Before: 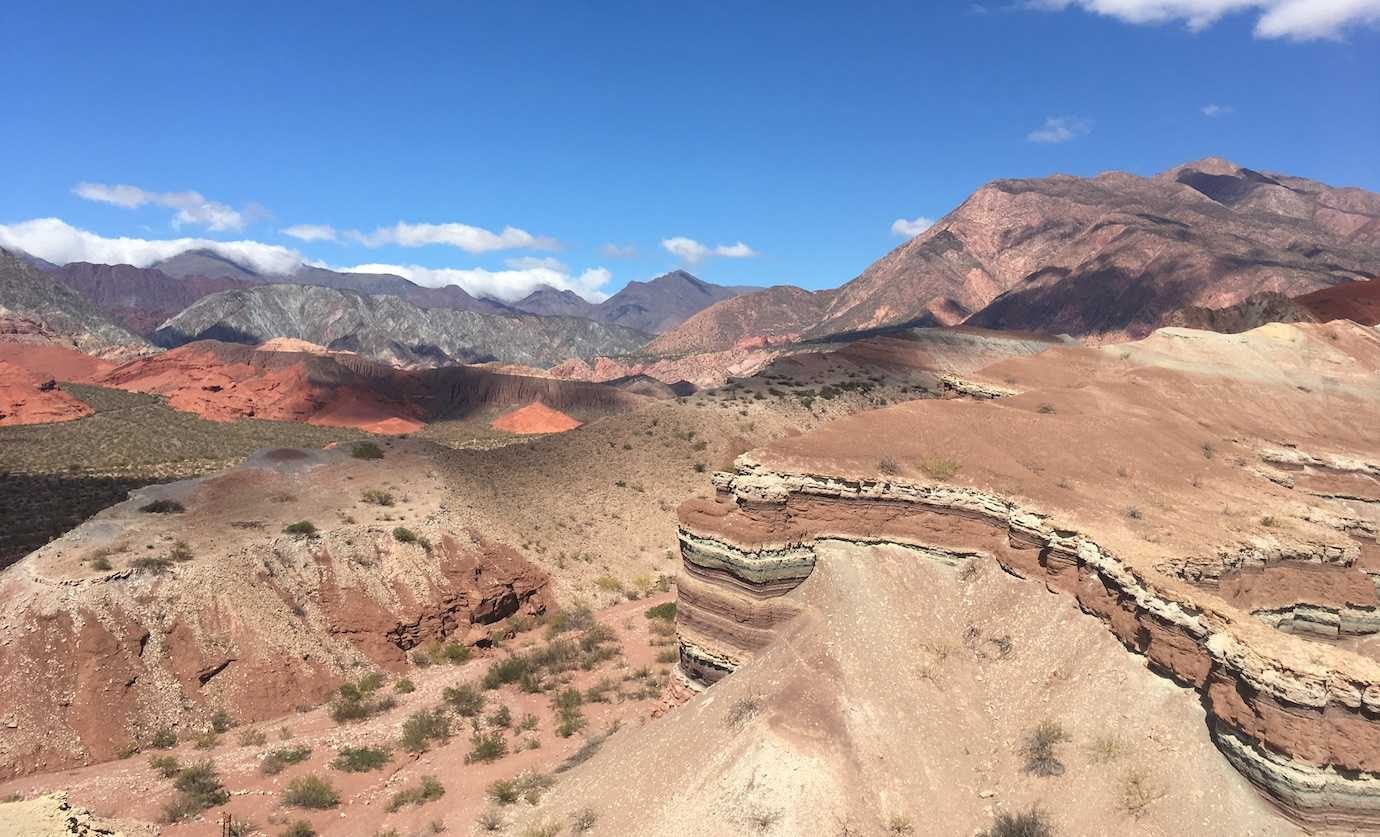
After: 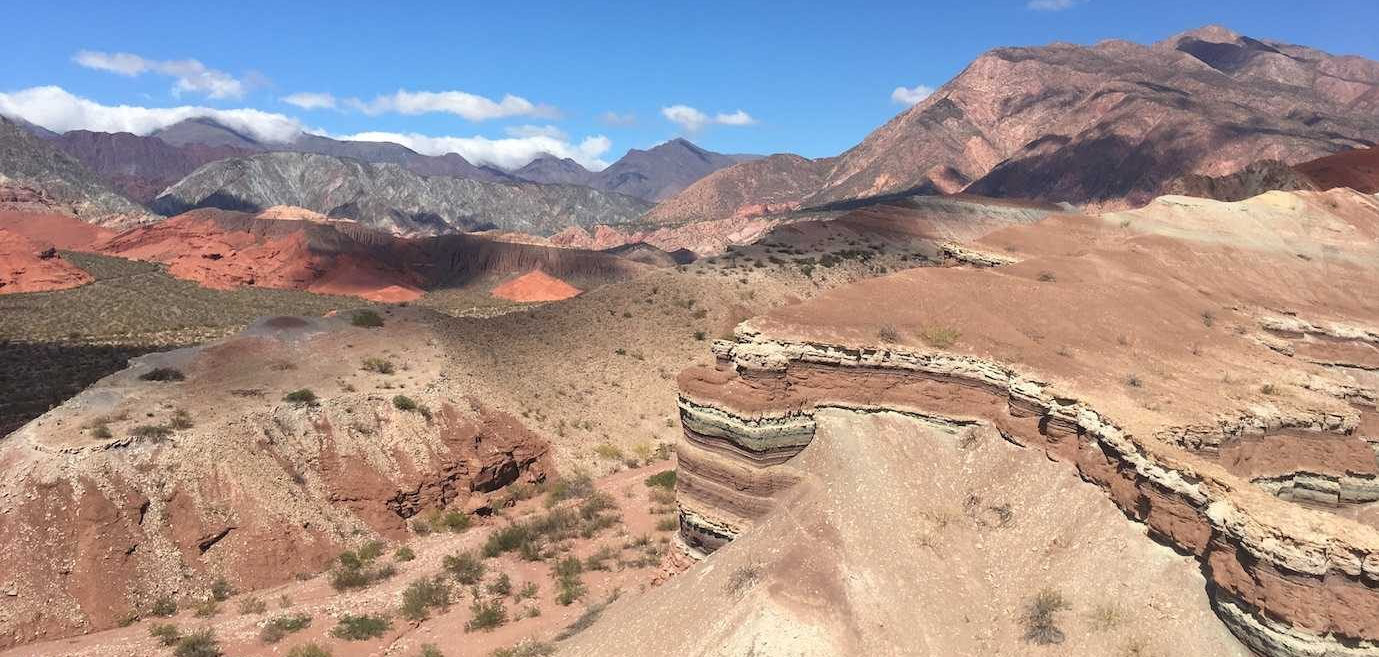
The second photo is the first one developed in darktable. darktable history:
crop and rotate: top 15.91%, bottom 5.511%
